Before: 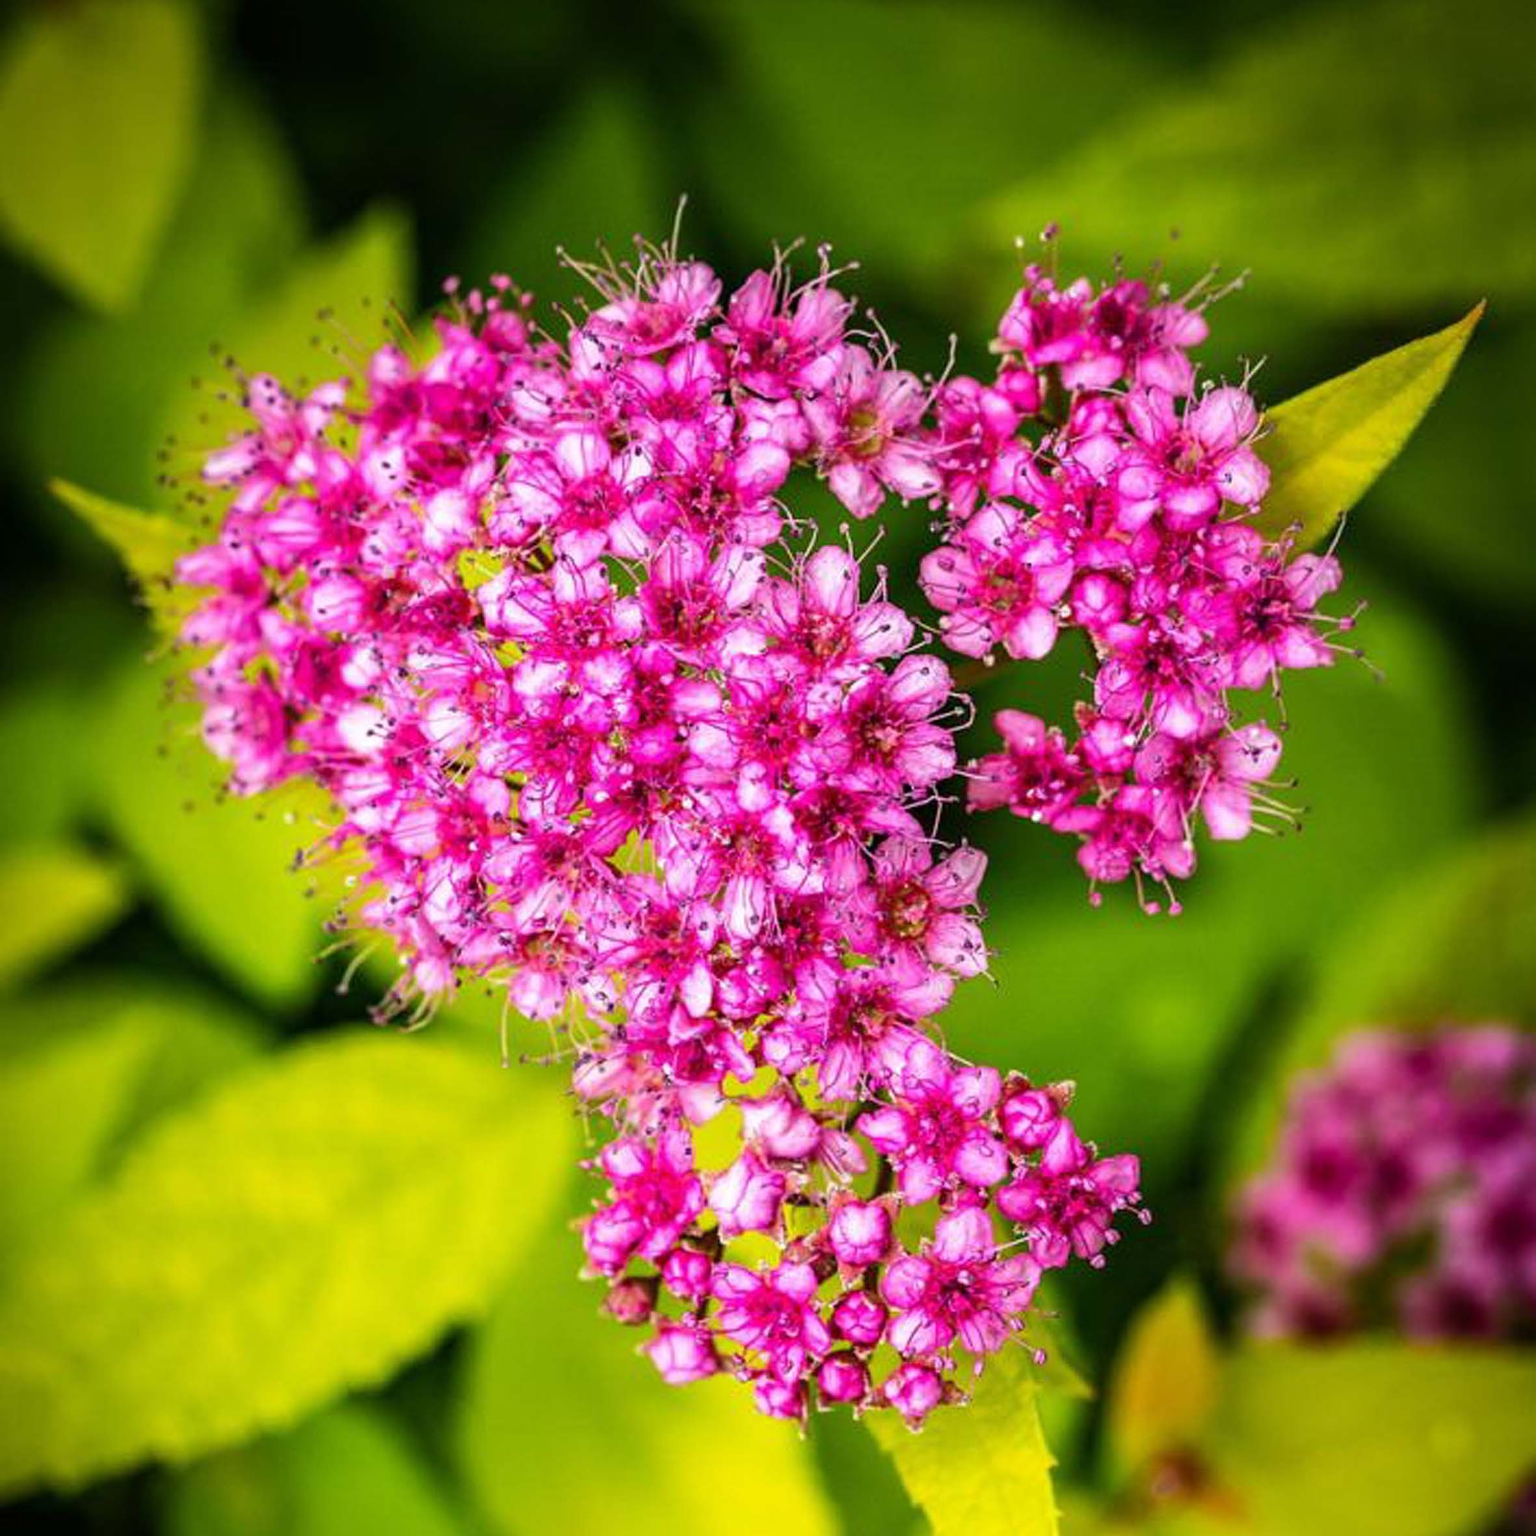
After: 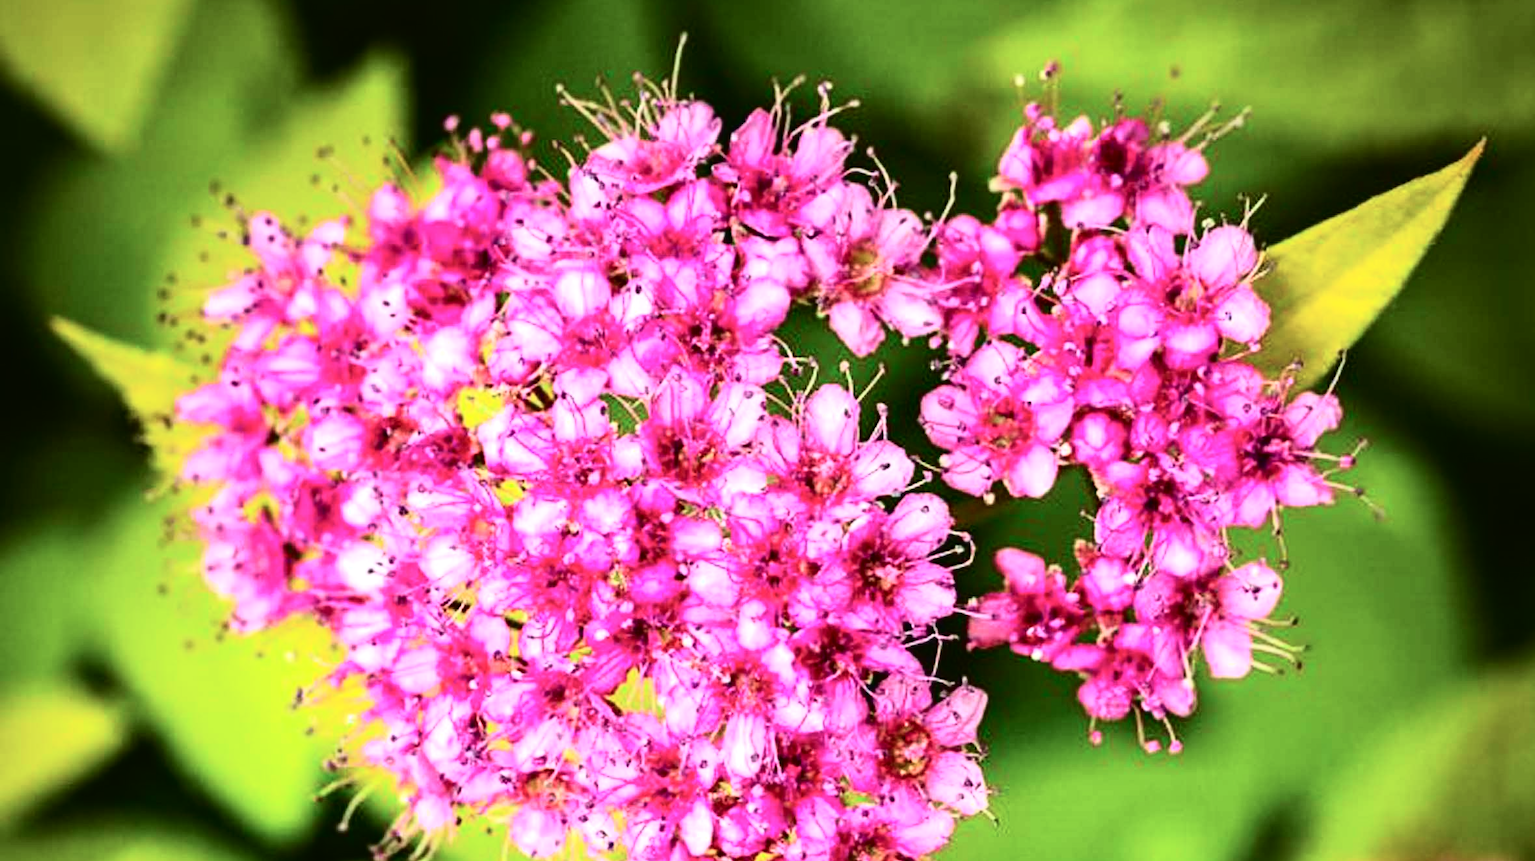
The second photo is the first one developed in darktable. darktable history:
tone equalizer: -8 EV -0.417 EV, -7 EV -0.389 EV, -6 EV -0.333 EV, -5 EV -0.222 EV, -3 EV 0.222 EV, -2 EV 0.333 EV, -1 EV 0.389 EV, +0 EV 0.417 EV, edges refinement/feathering 500, mask exposure compensation -1.25 EV, preserve details no
crop and rotate: top 10.605%, bottom 33.274%
levels: mode automatic, gray 50.8%
tone curve: curves: ch0 [(0, 0.023) (0.087, 0.065) (0.184, 0.168) (0.45, 0.54) (0.57, 0.683) (0.706, 0.841) (0.877, 0.948) (1, 0.984)]; ch1 [(0, 0) (0.388, 0.369) (0.447, 0.447) (0.505, 0.5) (0.534, 0.535) (0.563, 0.563) (0.579, 0.59) (0.644, 0.663) (1, 1)]; ch2 [(0, 0) (0.301, 0.259) (0.385, 0.395) (0.492, 0.496) (0.518, 0.537) (0.583, 0.605) (0.673, 0.667) (1, 1)], color space Lab, independent channels, preserve colors none
